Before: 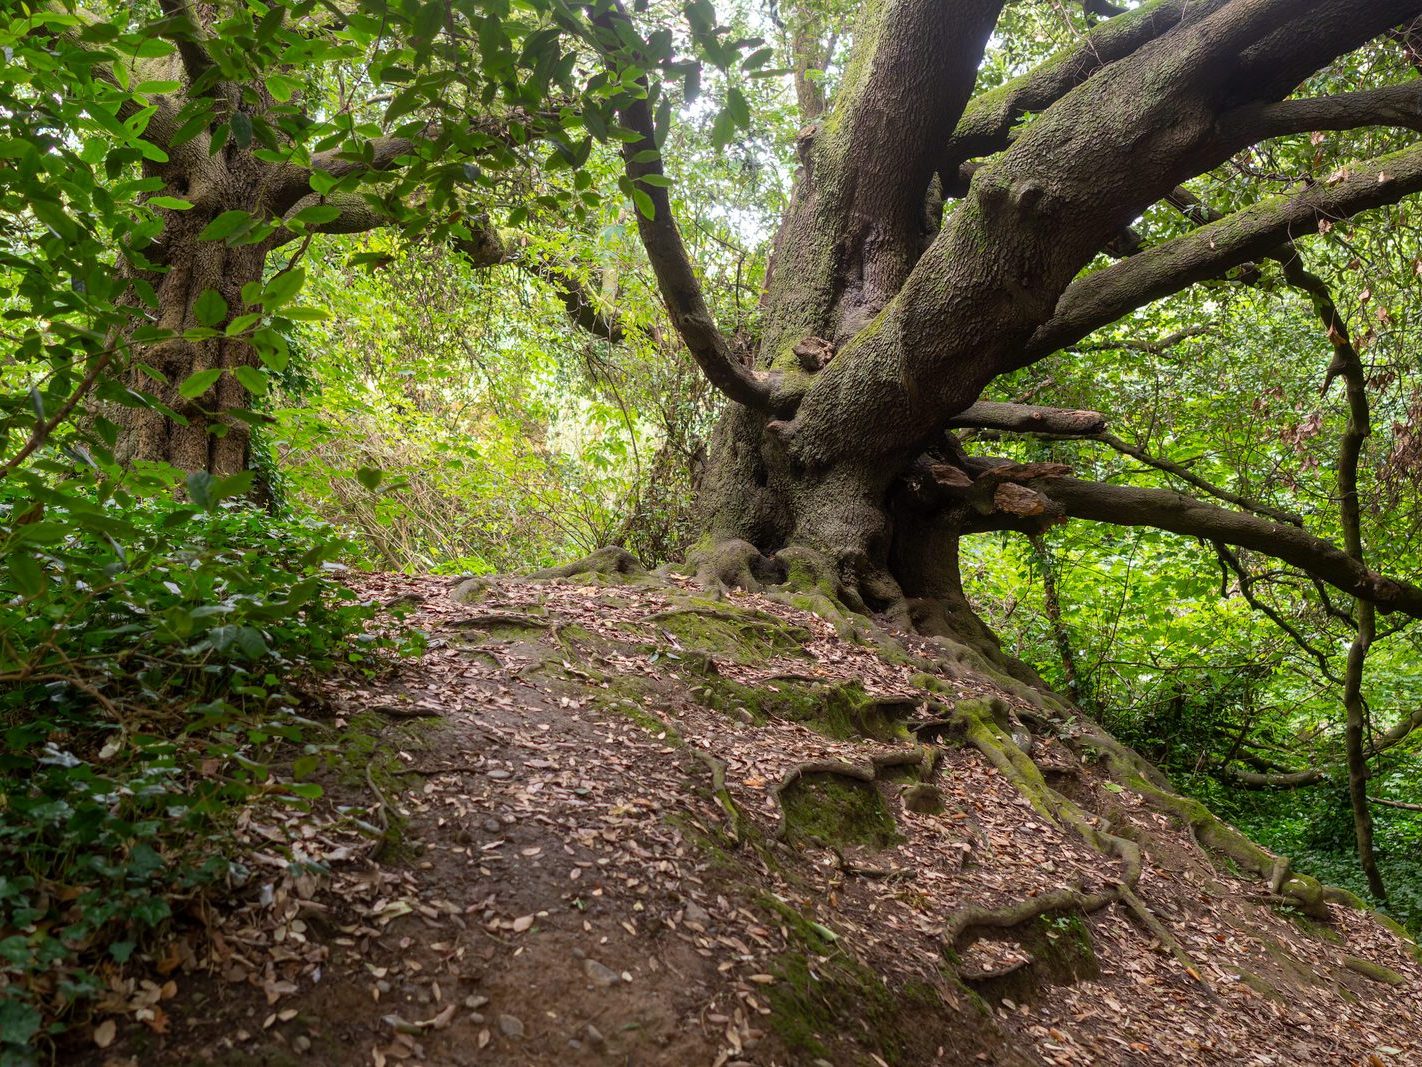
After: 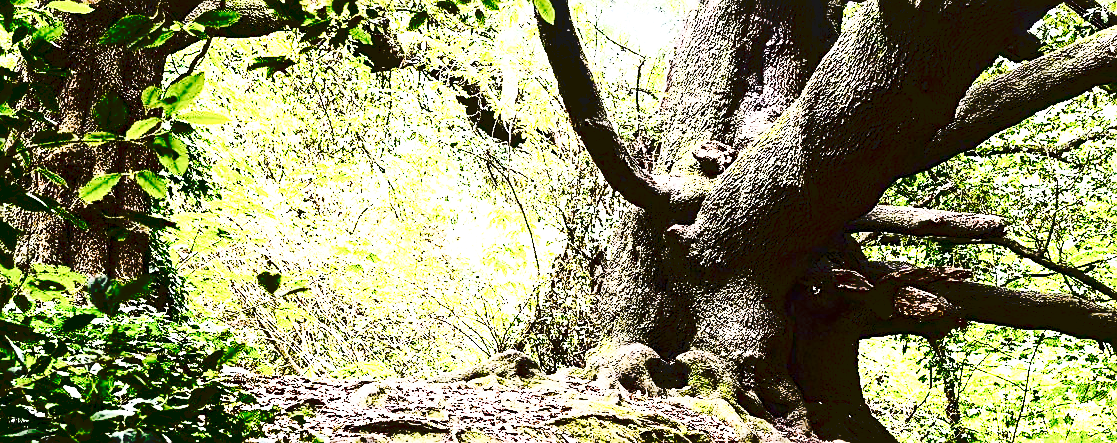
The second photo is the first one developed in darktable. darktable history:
tone equalizer: -8 EV -1.08 EV, -7 EV -1.01 EV, -6 EV -0.867 EV, -5 EV -0.578 EV, -3 EV 0.578 EV, -2 EV 0.867 EV, -1 EV 1.01 EV, +0 EV 1.08 EV, edges refinement/feathering 500, mask exposure compensation -1.57 EV, preserve details no
crop: left 7.036%, top 18.398%, right 14.379%, bottom 40.043%
tone curve: curves: ch0 [(0, 0) (0.003, 0.084) (0.011, 0.084) (0.025, 0.084) (0.044, 0.084) (0.069, 0.085) (0.1, 0.09) (0.136, 0.1) (0.177, 0.119) (0.224, 0.144) (0.277, 0.205) (0.335, 0.298) (0.399, 0.417) (0.468, 0.525) (0.543, 0.631) (0.623, 0.72) (0.709, 0.8) (0.801, 0.867) (0.898, 0.934) (1, 1)], preserve colors none
contrast brightness saturation: contrast 0.5, saturation -0.1
base curve: curves: ch0 [(0, 0) (0.007, 0.004) (0.027, 0.03) (0.046, 0.07) (0.207, 0.54) (0.442, 0.872) (0.673, 0.972) (1, 1)], preserve colors none
sharpen: on, module defaults
white balance: red 0.984, blue 1.059
local contrast: mode bilateral grid, contrast 20, coarseness 50, detail 130%, midtone range 0.2
